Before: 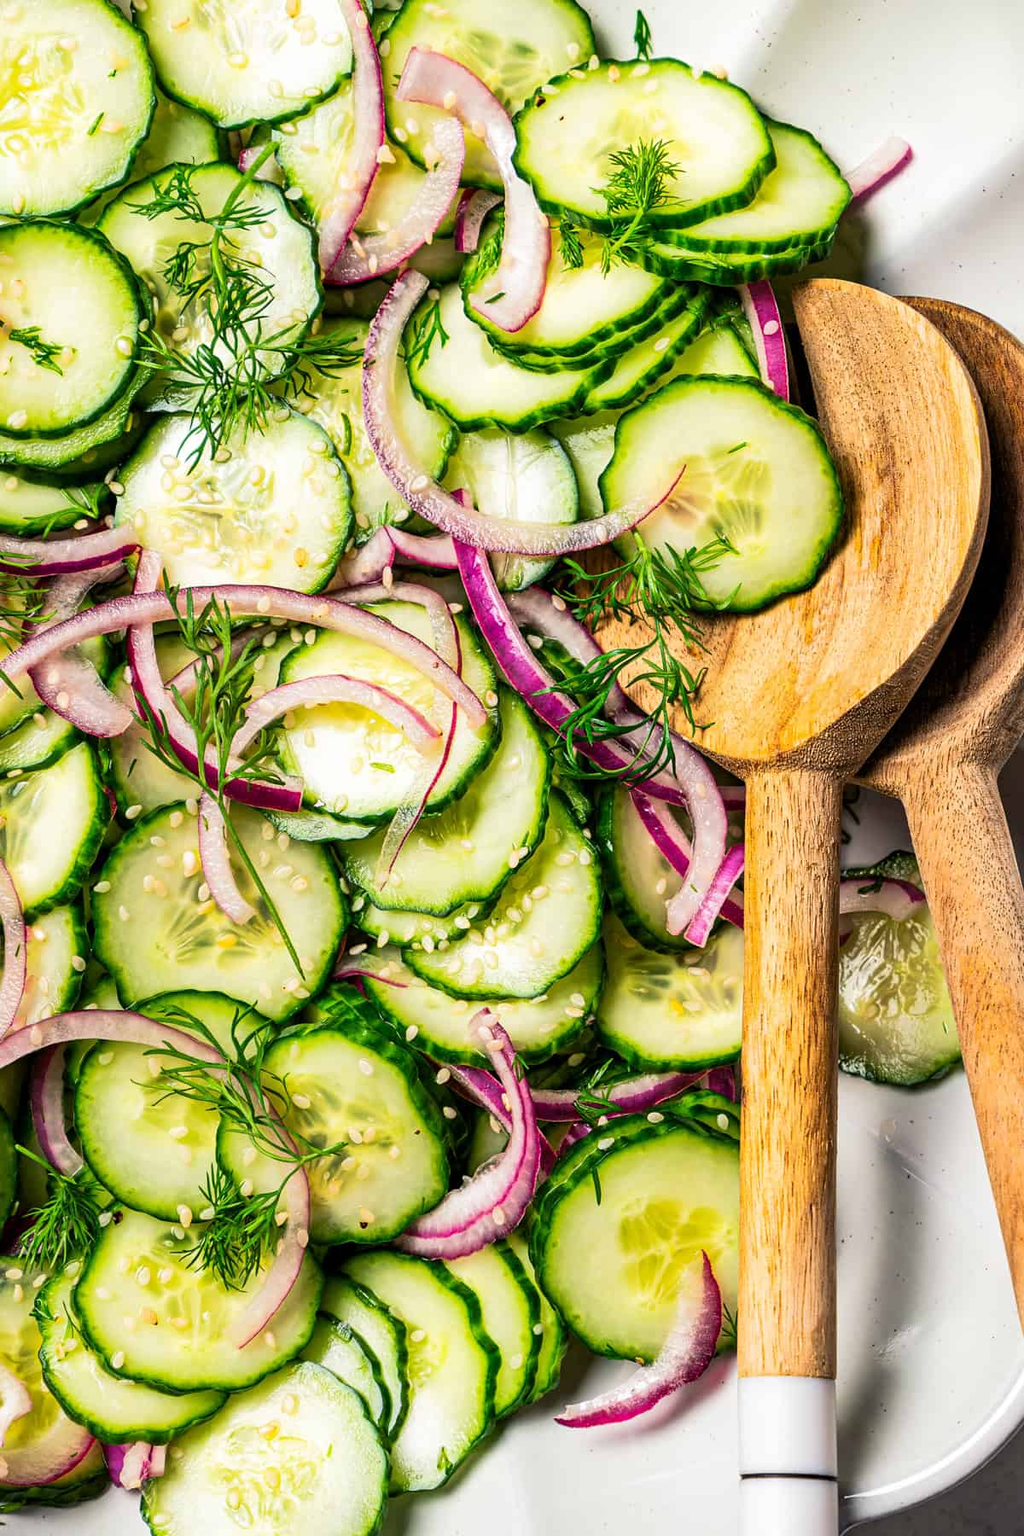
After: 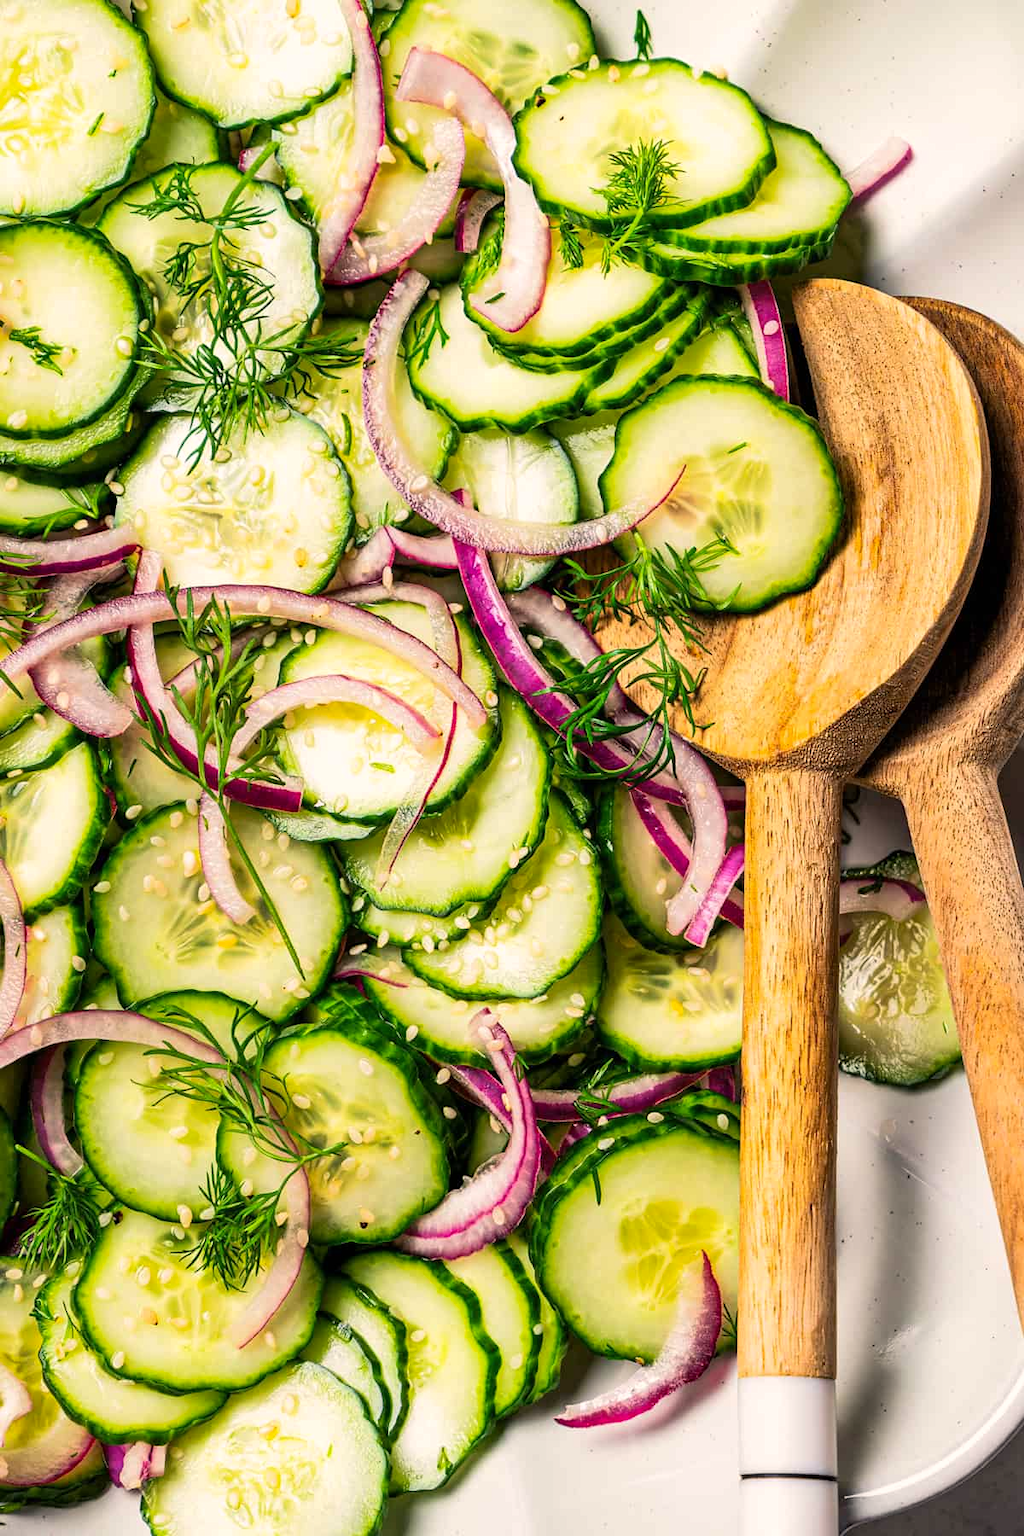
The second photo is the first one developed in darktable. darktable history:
color correction: highlights a* 3.75, highlights b* 5.12
